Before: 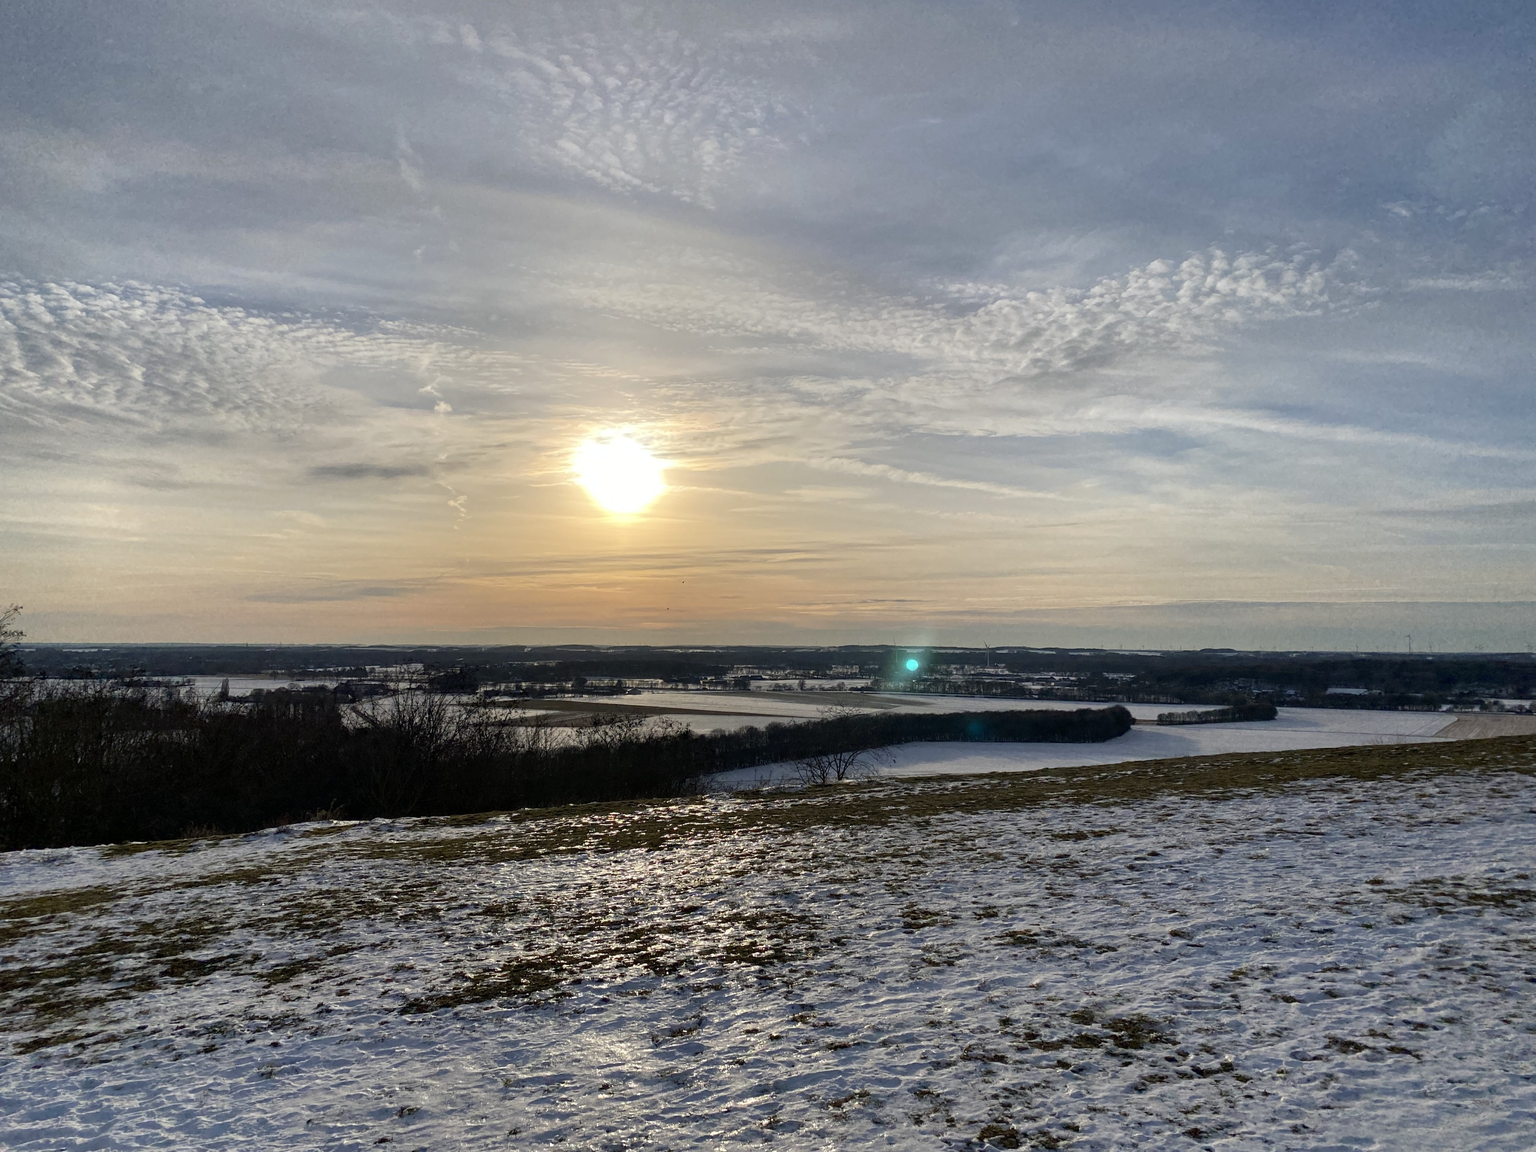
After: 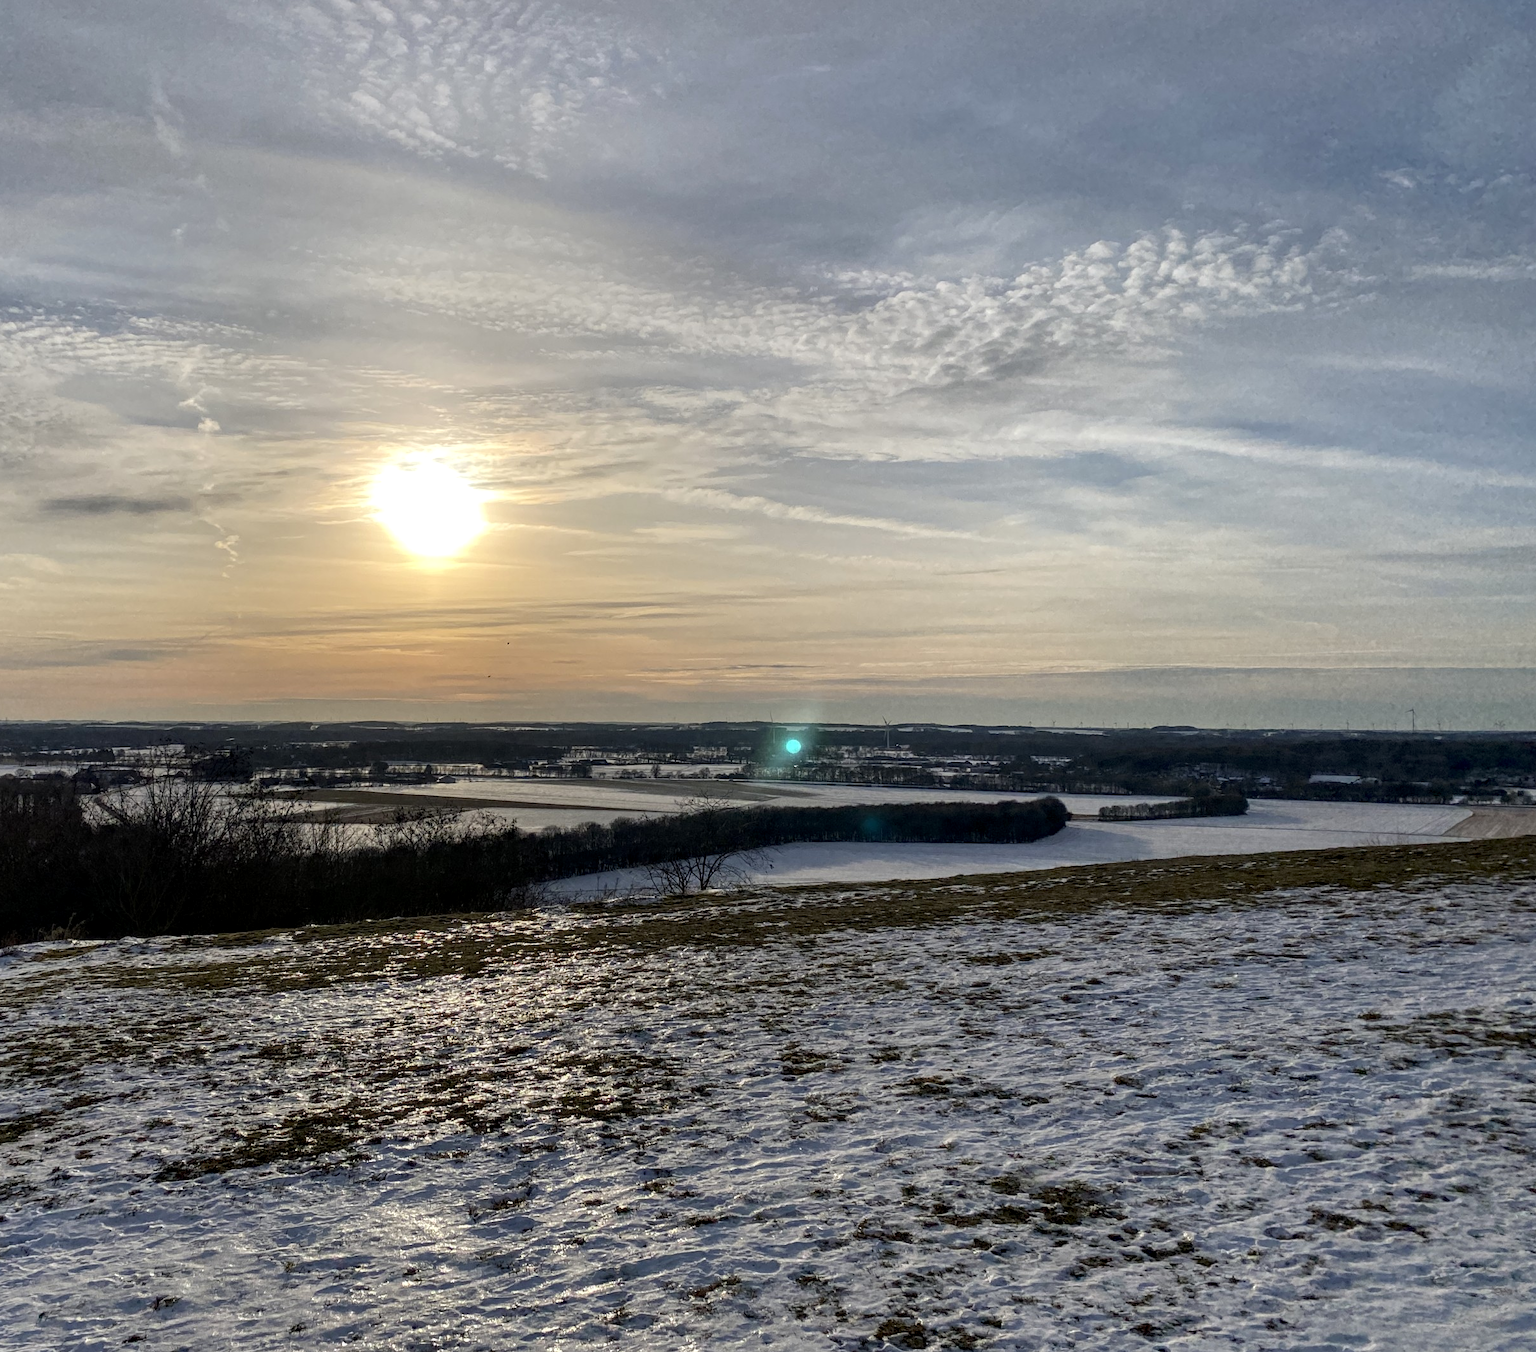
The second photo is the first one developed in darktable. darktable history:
crop and rotate: left 17.959%, top 5.771%, right 1.742%
local contrast: on, module defaults
